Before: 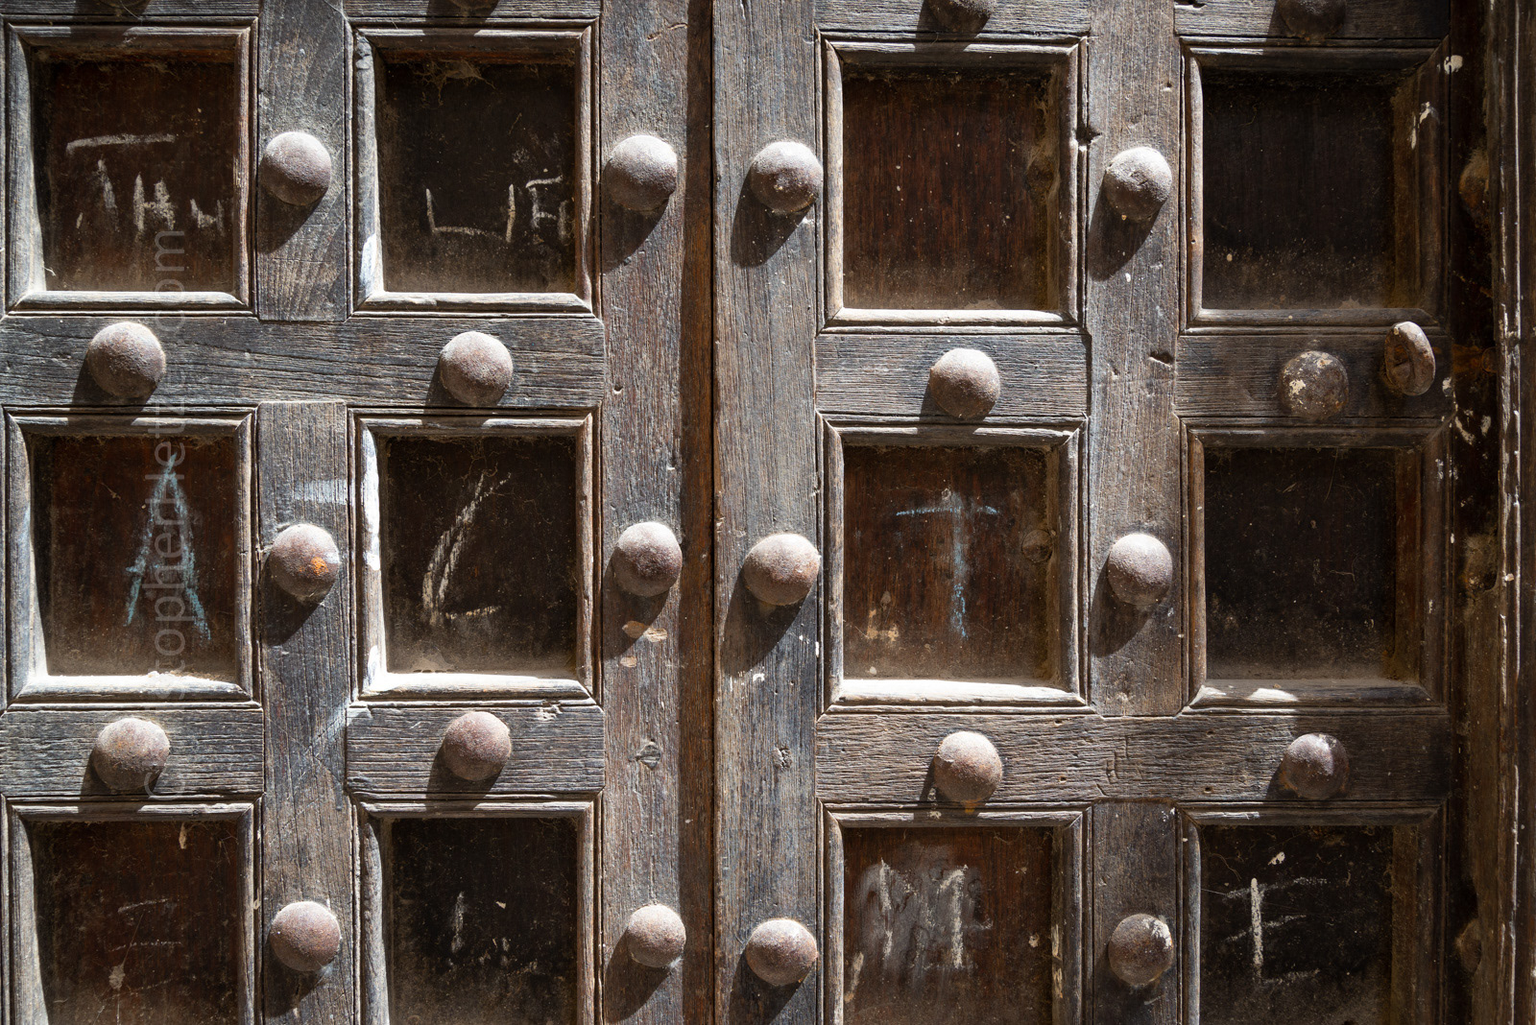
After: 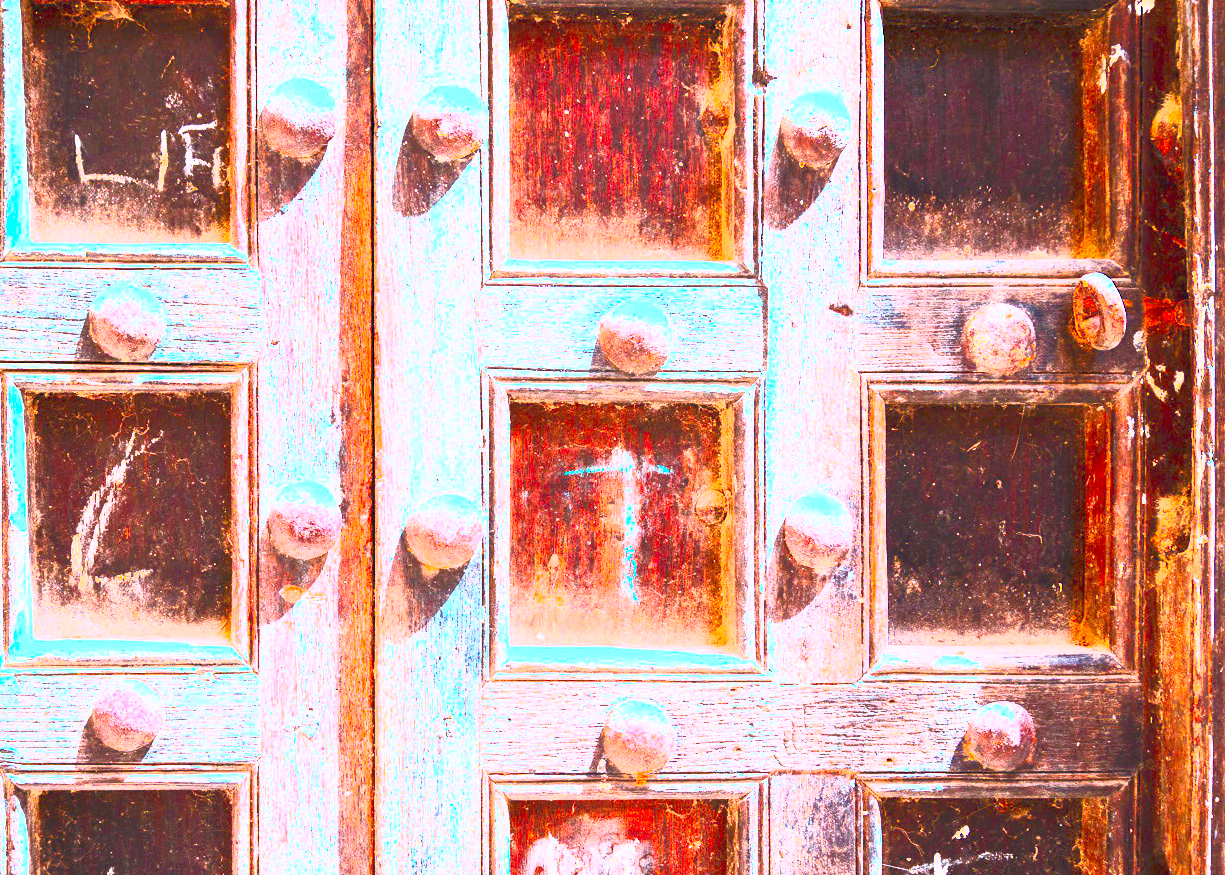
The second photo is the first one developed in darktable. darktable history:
crop: left 23.095%, top 5.827%, bottom 11.854%
exposure: black level correction 0, exposure 1.45 EV, compensate exposure bias true, compensate highlight preservation false
color calibration: output R [1.422, -0.35, -0.252, 0], output G [-0.238, 1.259, -0.084, 0], output B [-0.081, -0.196, 1.58, 0], output brightness [0.49, 0.671, -0.57, 0], illuminant same as pipeline (D50), adaptation none (bypass), saturation algorithm version 1 (2020)
contrast brightness saturation: contrast 1, brightness 1, saturation 1
